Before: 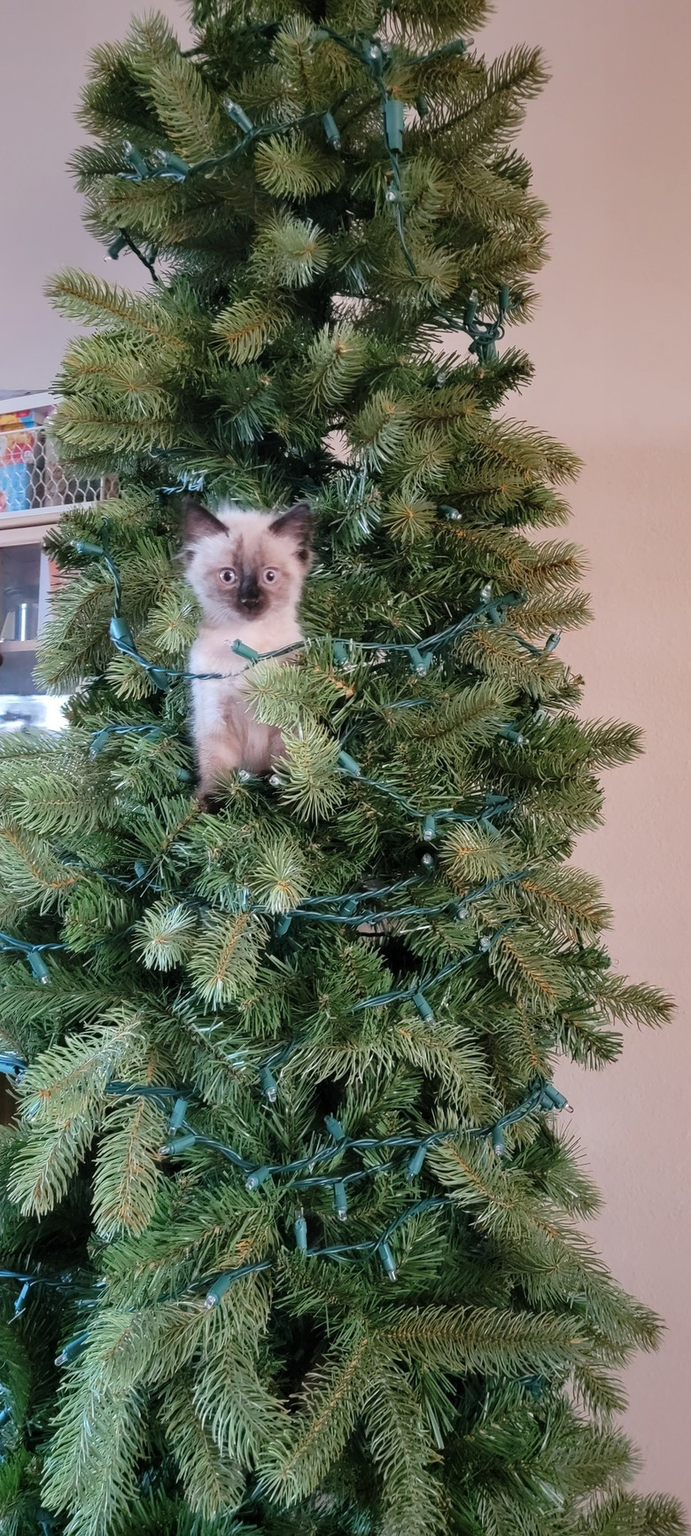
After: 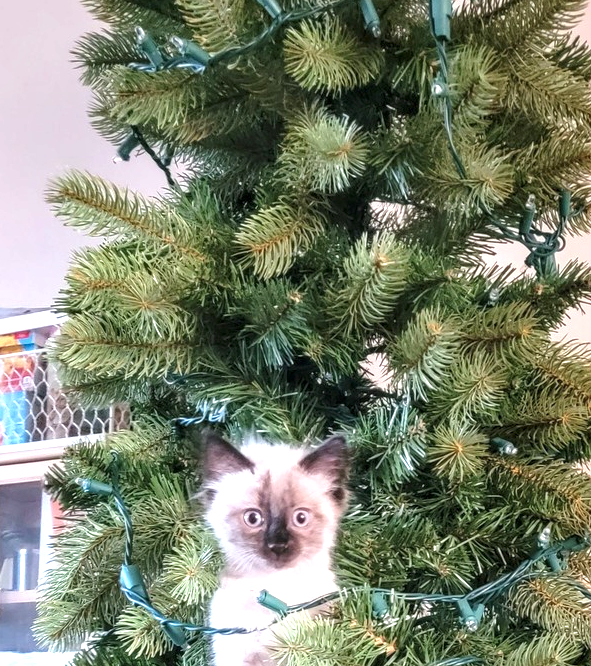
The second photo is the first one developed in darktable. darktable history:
crop: left 0.531%, top 7.631%, right 23.585%, bottom 53.905%
exposure: black level correction 0, exposure 0.95 EV, compensate highlight preservation false
local contrast: detail 130%
